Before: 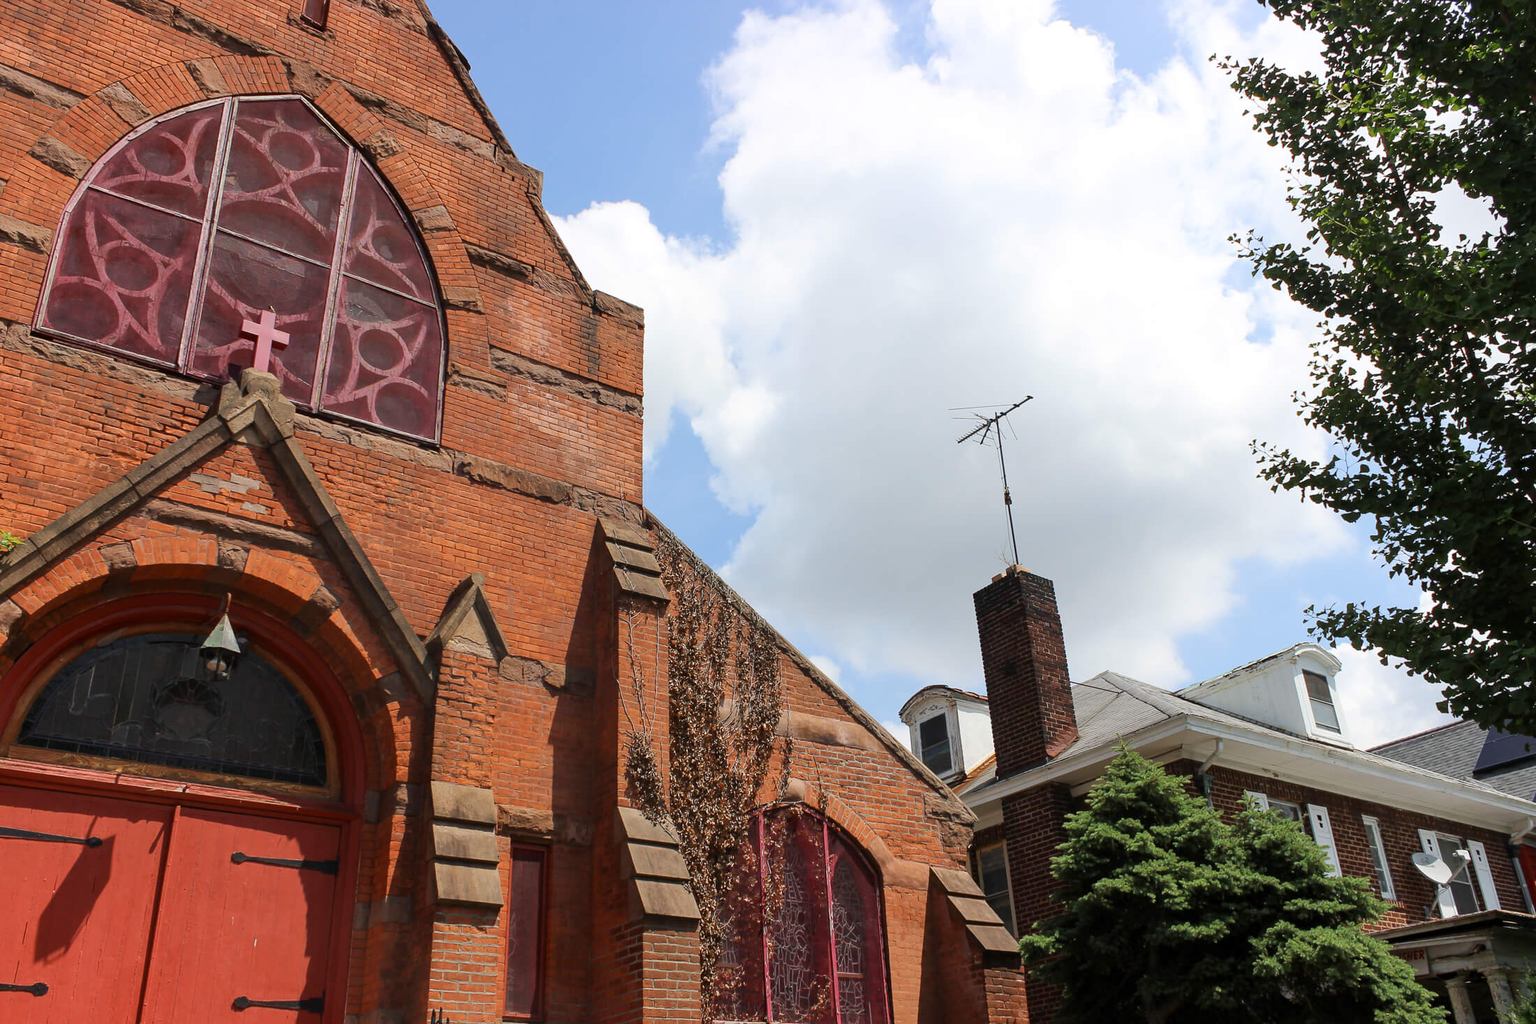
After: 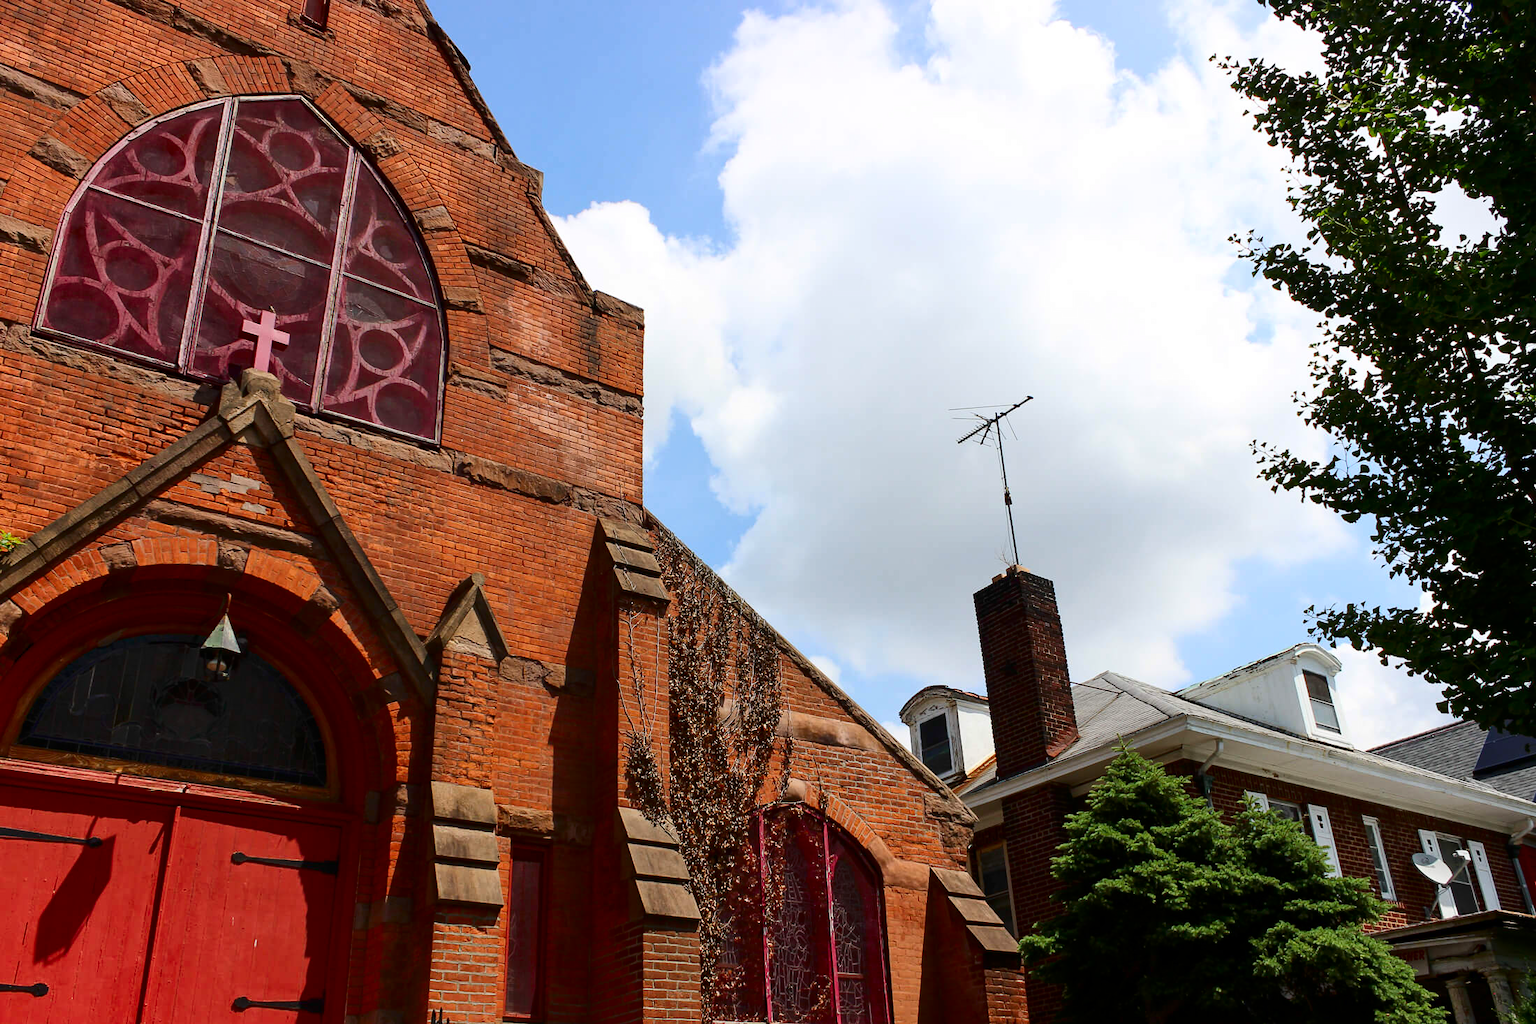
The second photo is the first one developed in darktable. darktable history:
tone equalizer: on, module defaults
contrast brightness saturation: contrast 0.19, brightness -0.114, saturation 0.209
